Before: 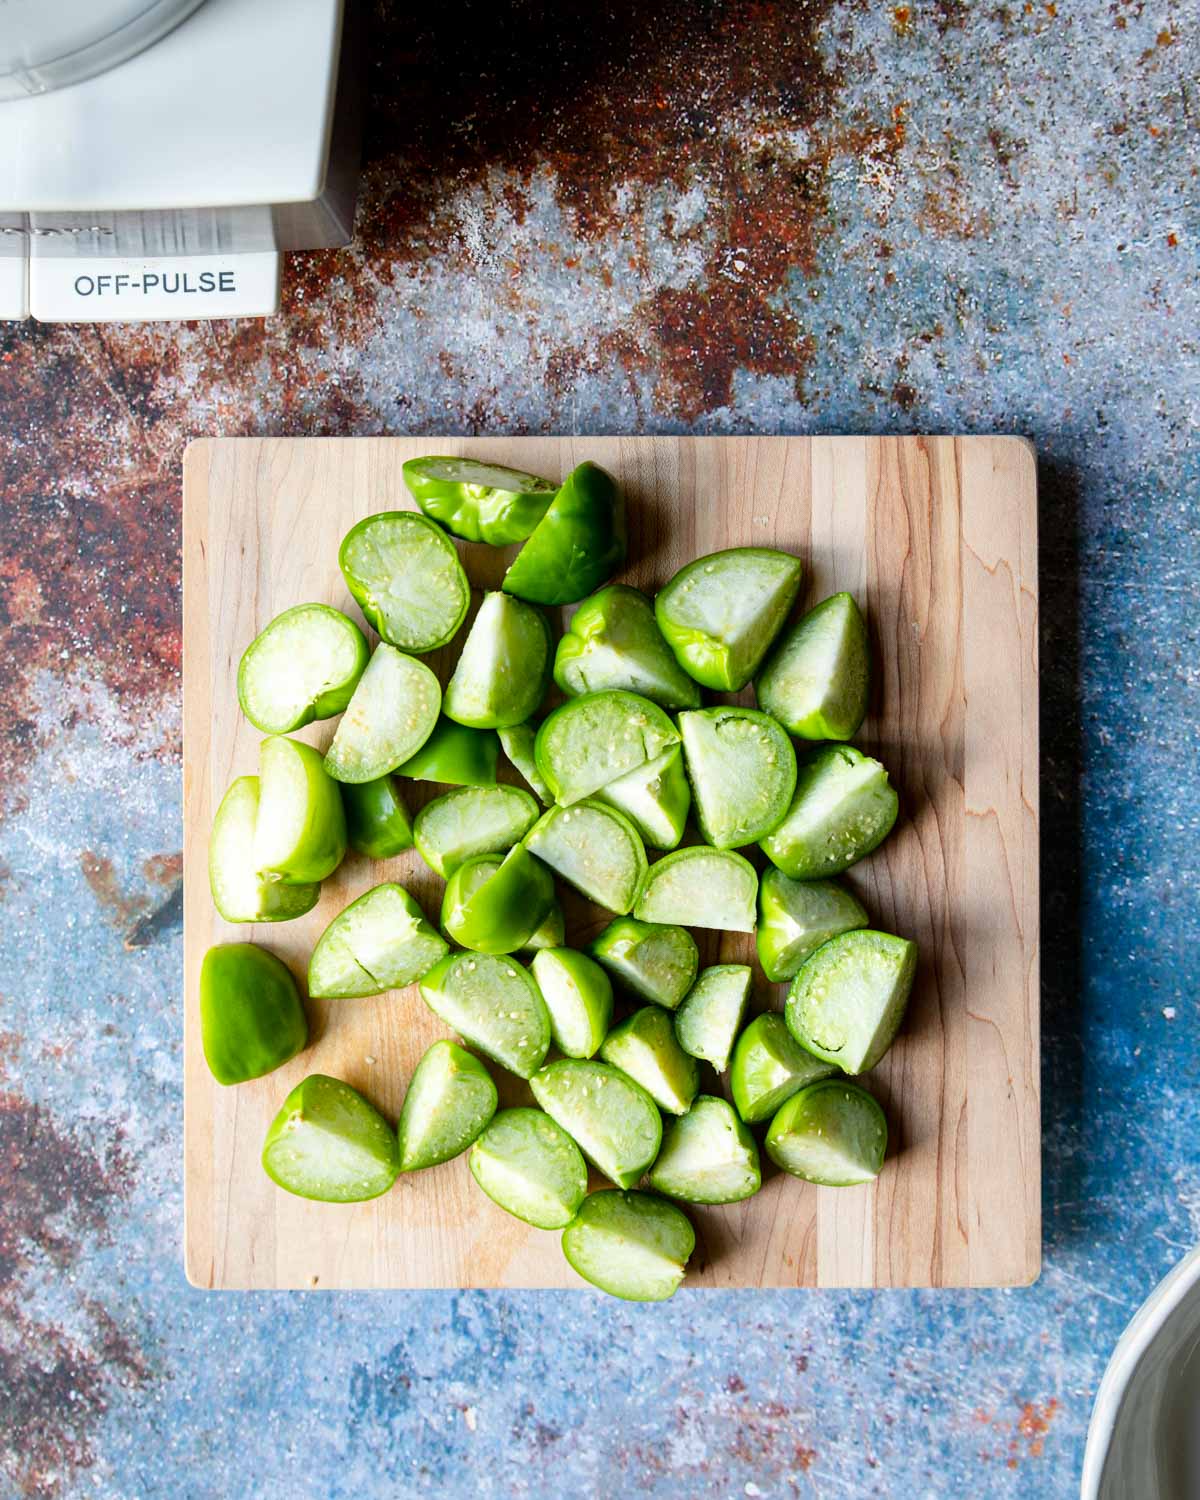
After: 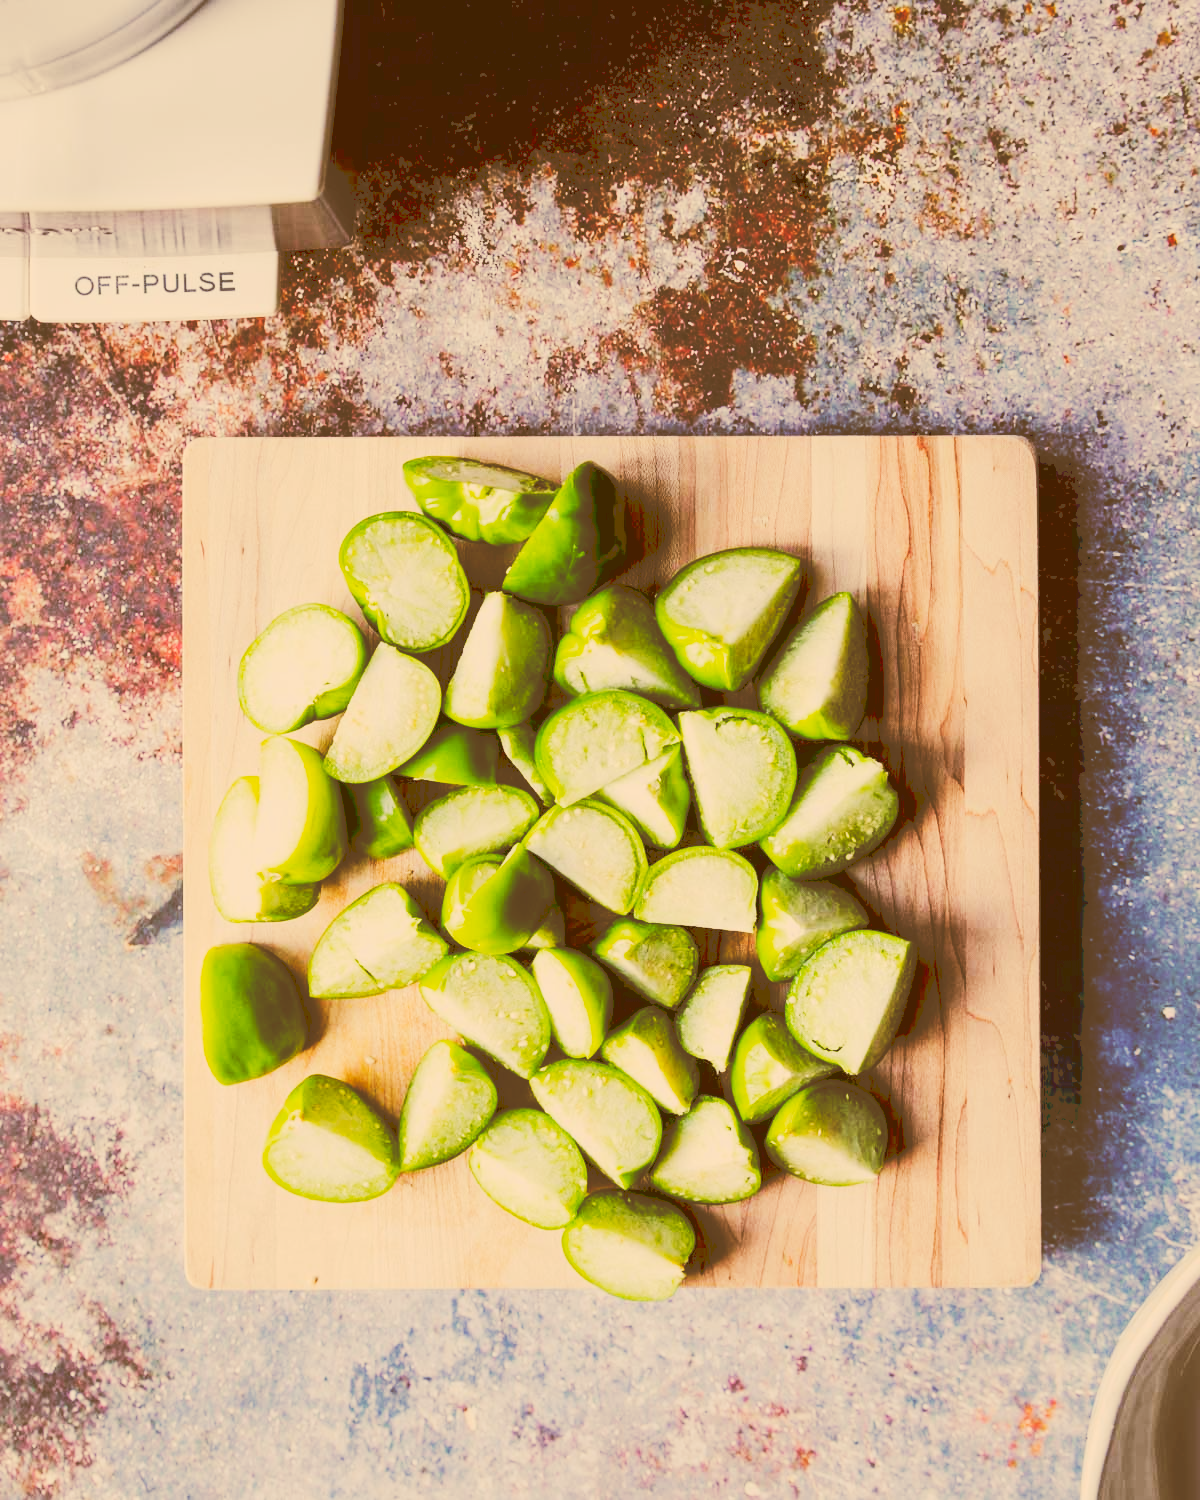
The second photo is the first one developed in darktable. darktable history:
color correction: highlights a* 1.12, highlights b* 24.26, shadows a* 15.58, shadows b* 24.26
white balance: red 1.066, blue 1.119
tone curve: curves: ch0 [(0, 0) (0.003, 0.301) (0.011, 0.302) (0.025, 0.307) (0.044, 0.313) (0.069, 0.316) (0.1, 0.322) (0.136, 0.325) (0.177, 0.341) (0.224, 0.358) (0.277, 0.386) (0.335, 0.429) (0.399, 0.486) (0.468, 0.556) (0.543, 0.644) (0.623, 0.728) (0.709, 0.796) (0.801, 0.854) (0.898, 0.908) (1, 1)], preserve colors none
filmic rgb: black relative exposure -5 EV, hardness 2.88, contrast 1.3, highlights saturation mix -30%
